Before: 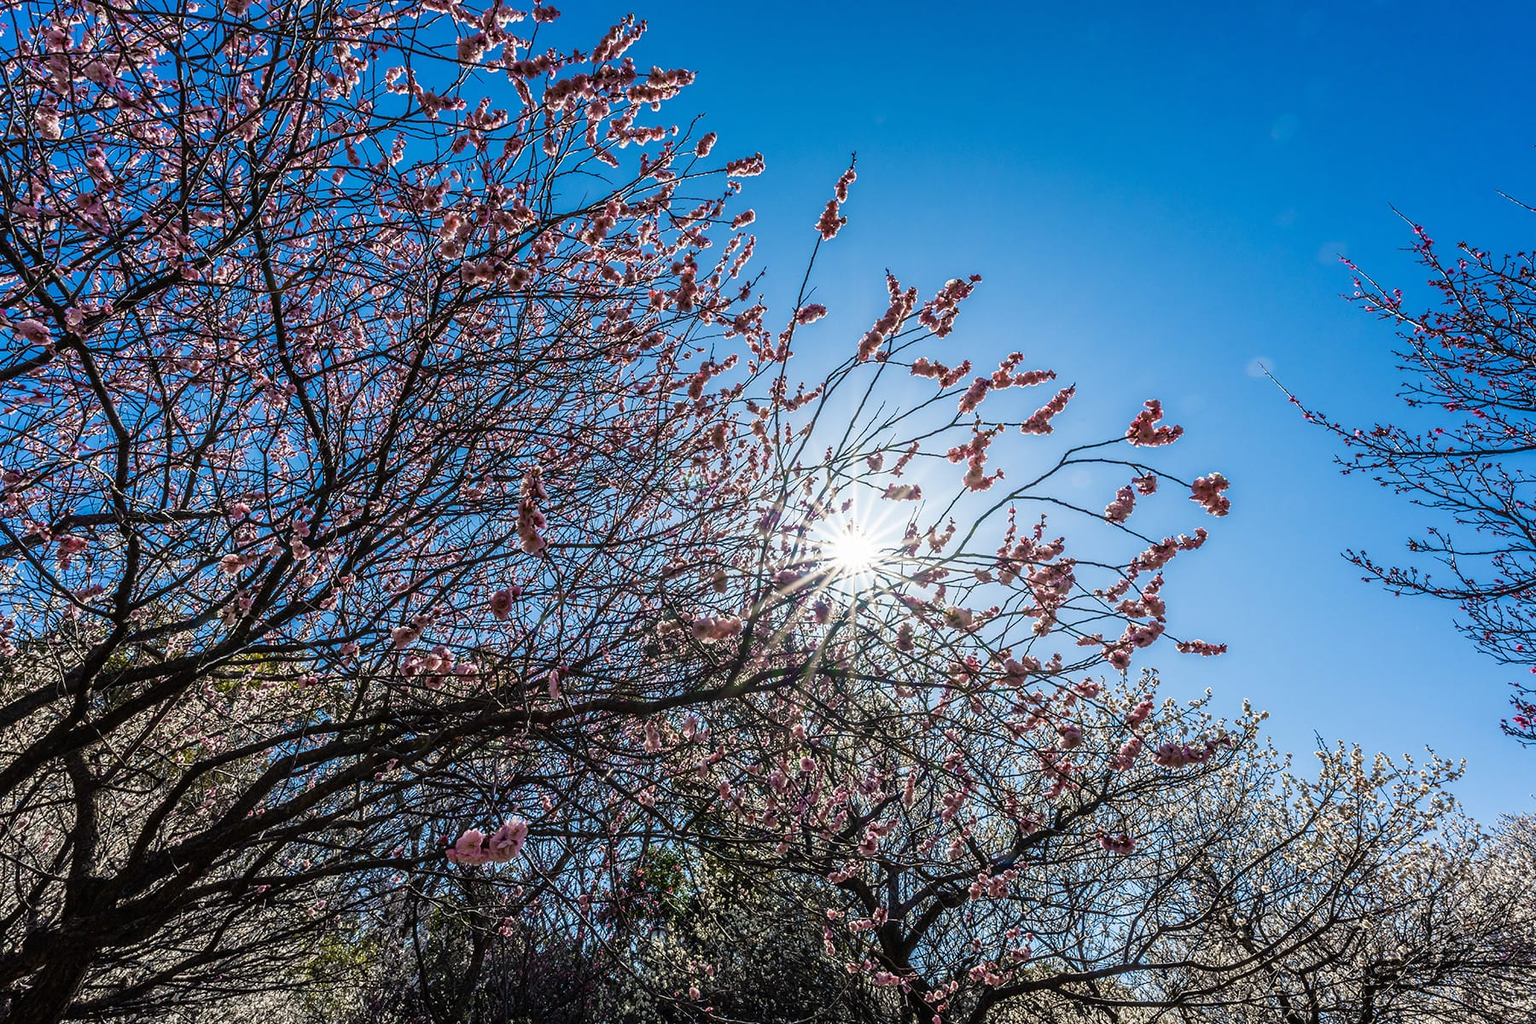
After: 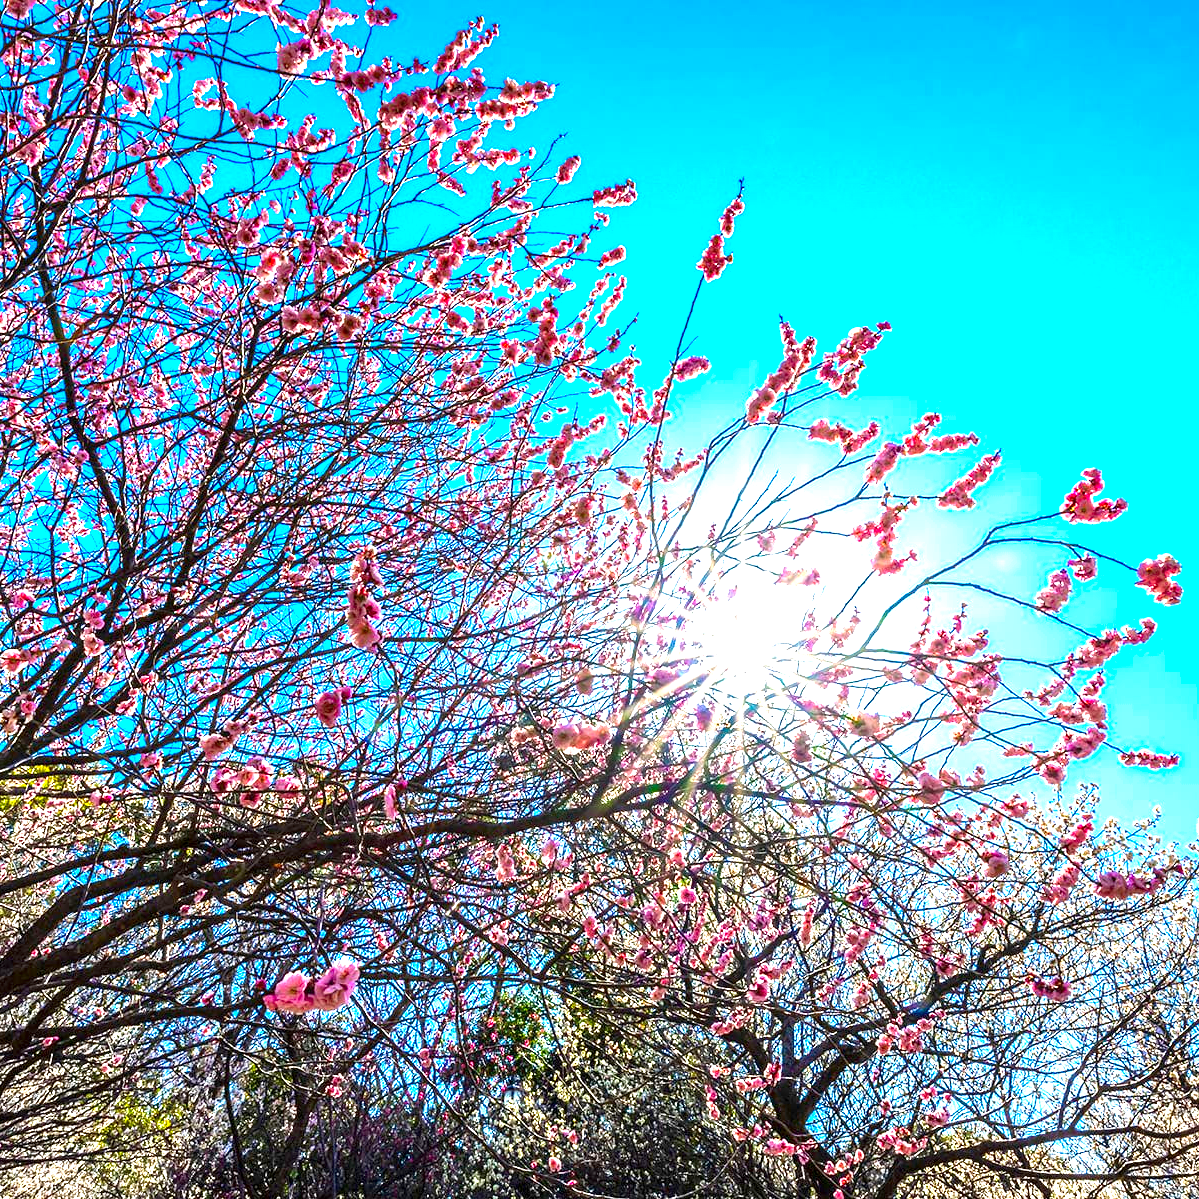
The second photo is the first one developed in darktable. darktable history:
crop and rotate: left 14.408%, right 18.973%
color correction: highlights b* 0.061, saturation 1.78
exposure: black level correction 0.001, exposure 1.732 EV, compensate highlight preservation false
